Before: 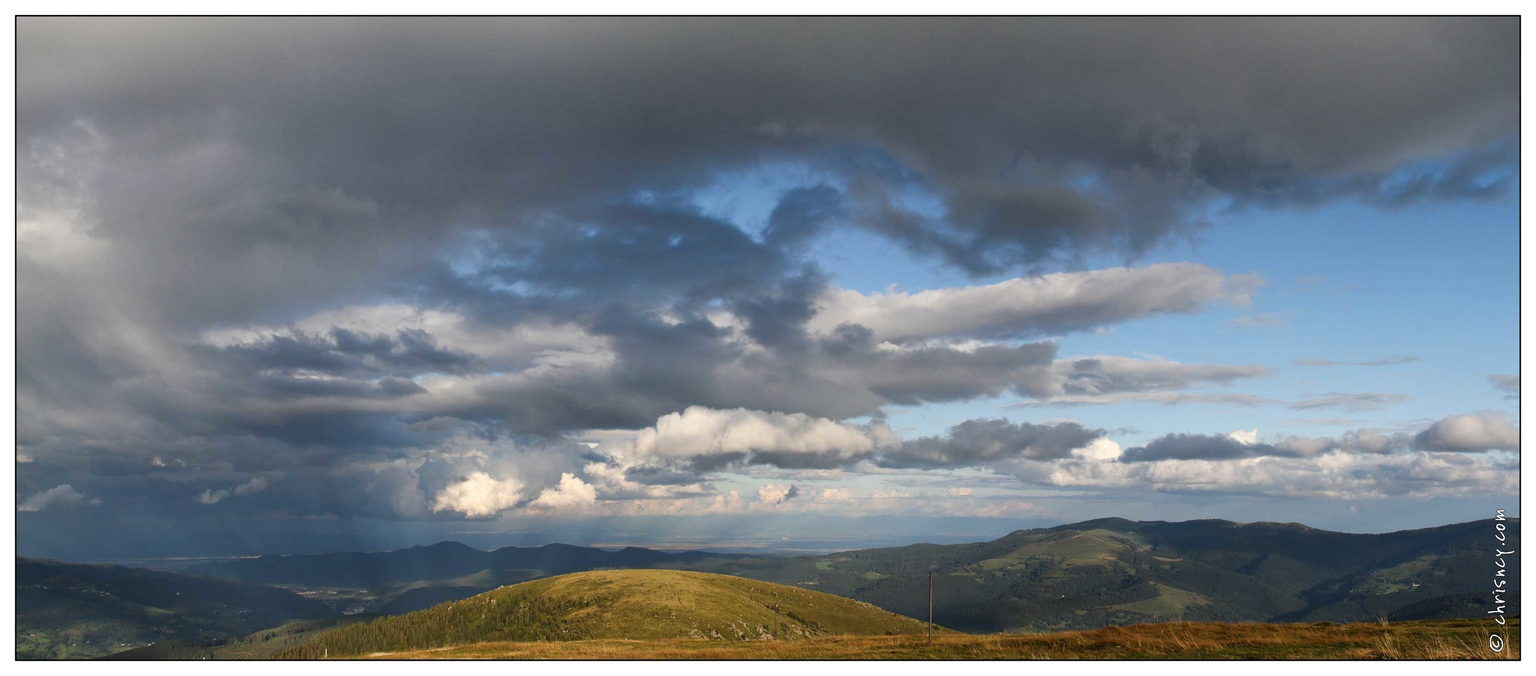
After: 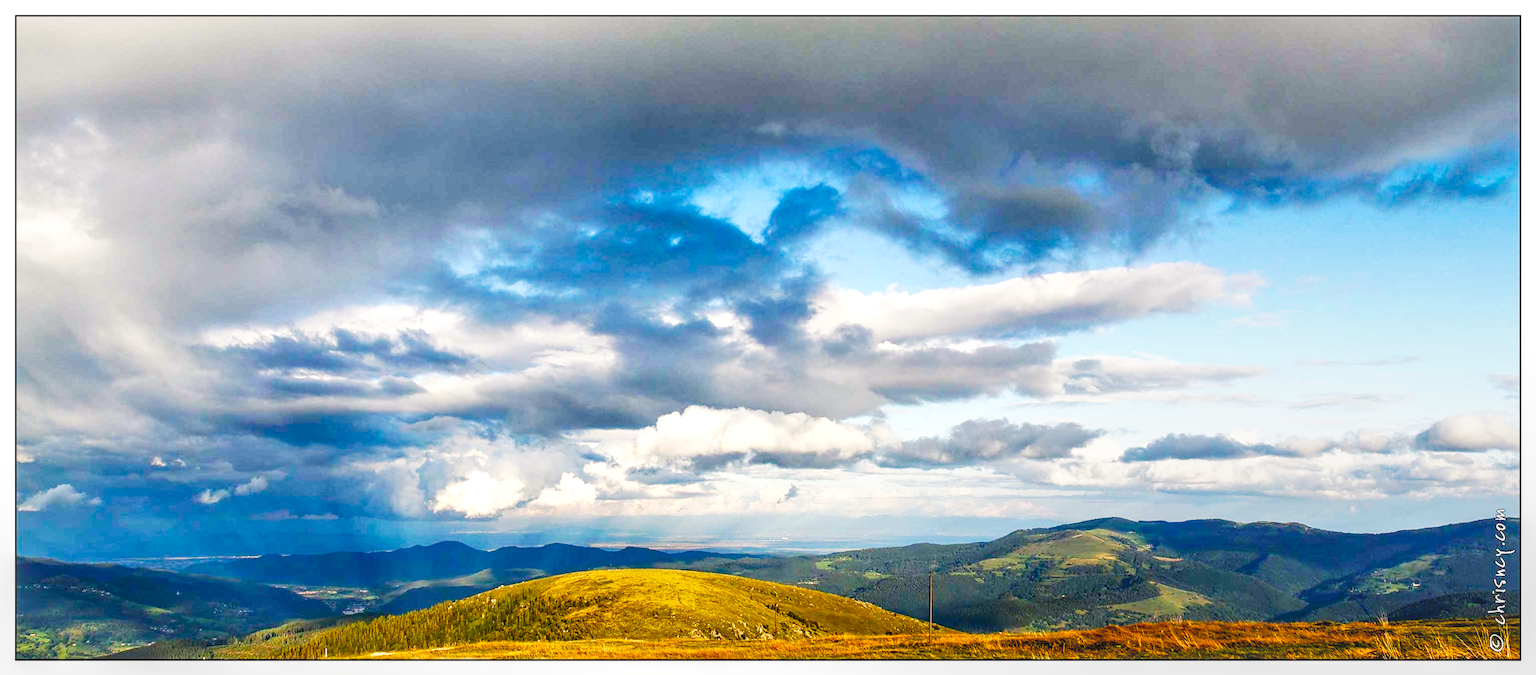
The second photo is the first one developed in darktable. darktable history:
base curve: curves: ch0 [(0, 0) (0.007, 0.004) (0.027, 0.03) (0.046, 0.07) (0.207, 0.54) (0.442, 0.872) (0.673, 0.972) (1, 1)], preserve colors none
color balance rgb: shadows lift › chroma 1%, shadows lift › hue 240.84°, highlights gain › chroma 2%, highlights gain › hue 73.2°, global offset › luminance -0.5%, perceptual saturation grading › global saturation 20%, perceptual saturation grading › highlights -25%, perceptual saturation grading › shadows 50%, global vibrance 25.26%
local contrast: highlights 0%, shadows 0%, detail 133%
sharpen: radius 1.559, amount 0.373, threshold 1.271
exposure: compensate highlight preservation false
